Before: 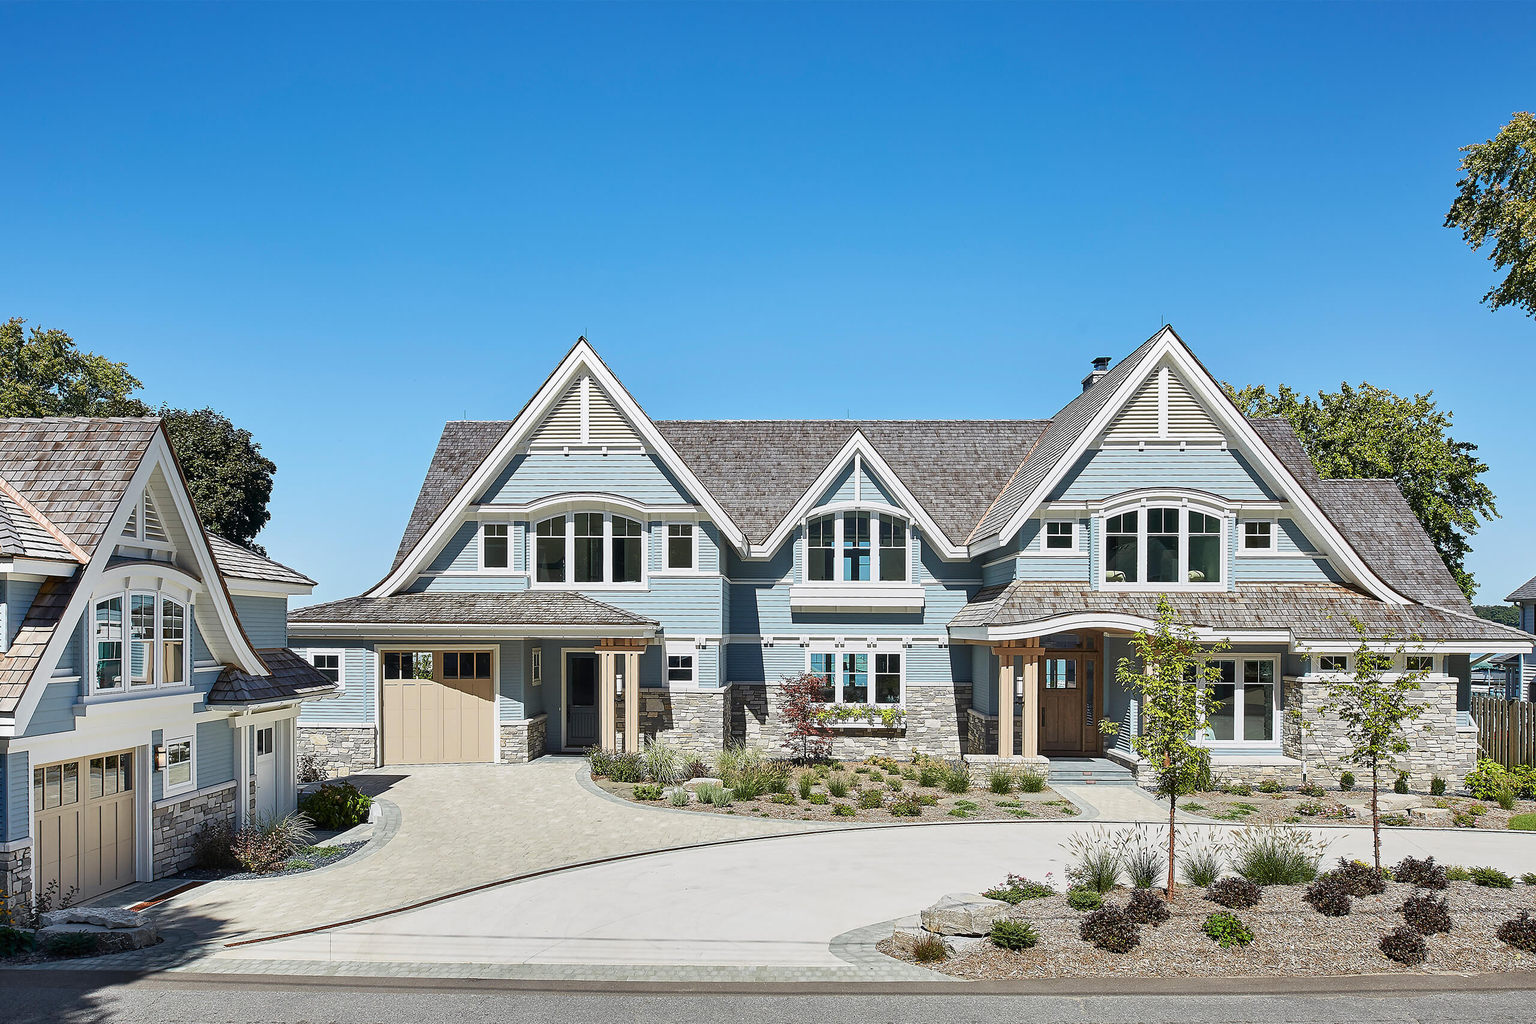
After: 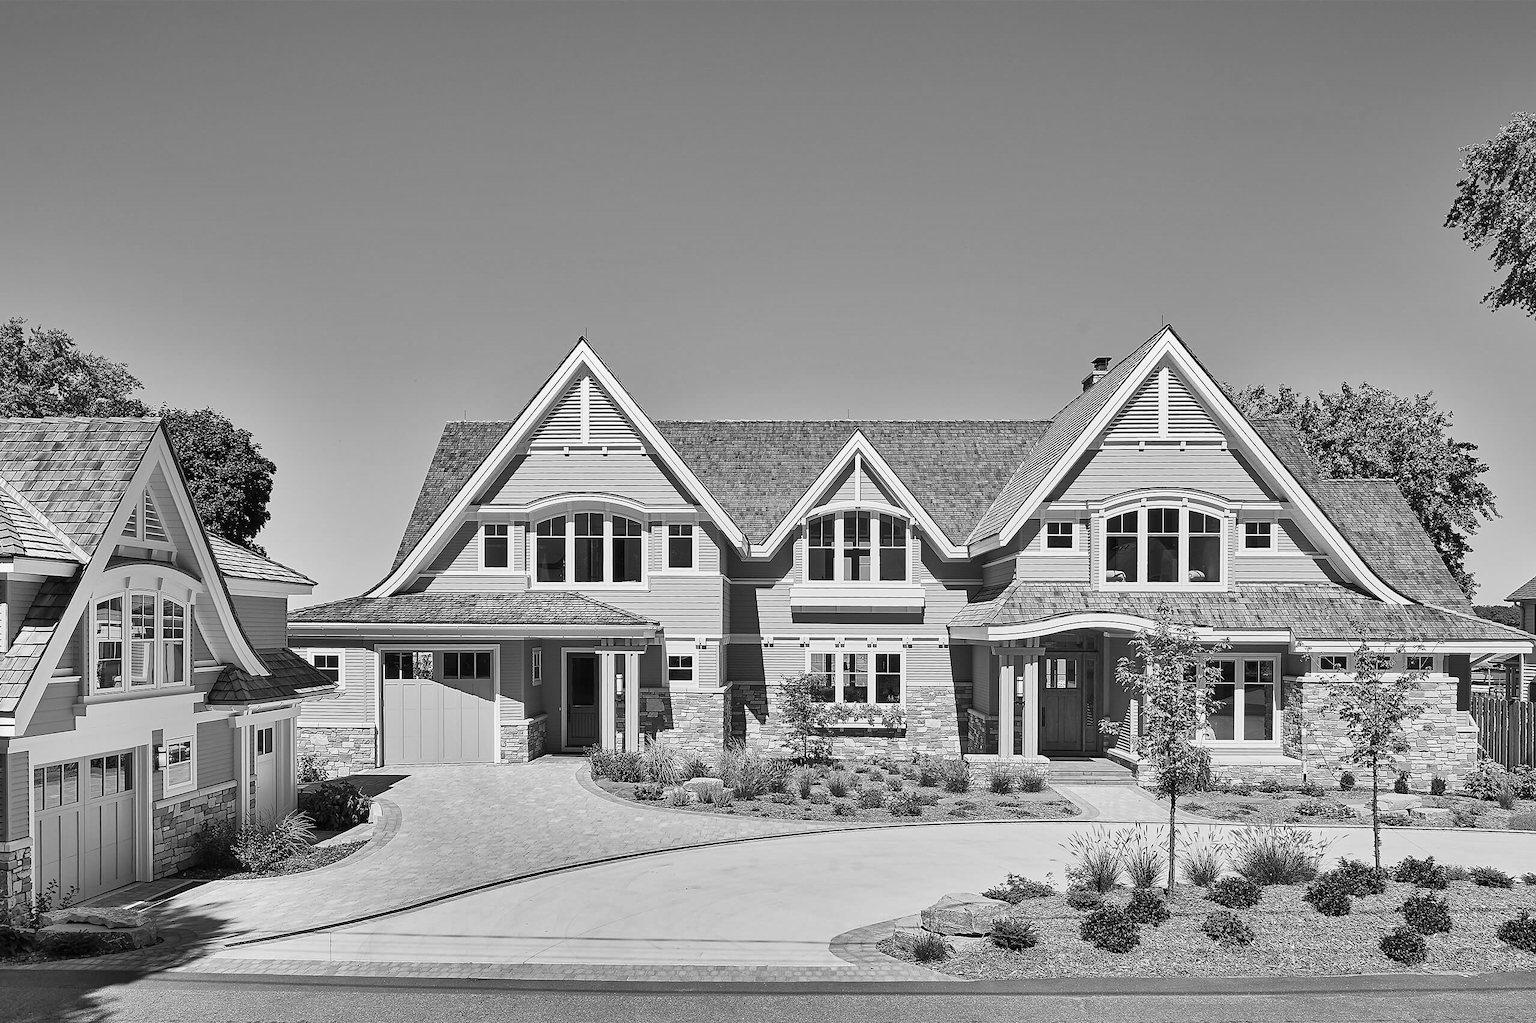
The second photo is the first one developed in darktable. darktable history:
shadows and highlights: shadows 60, highlights -60.23, soften with gaussian
monochrome: size 3.1
